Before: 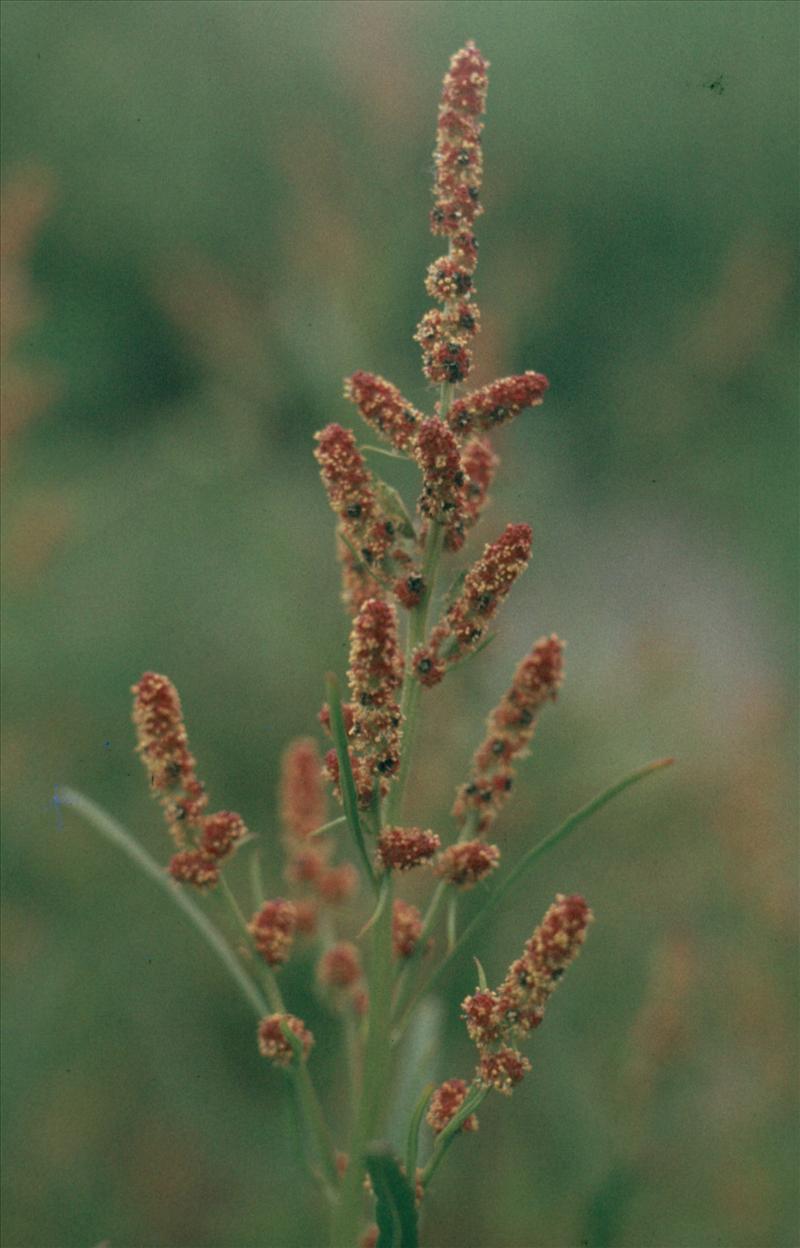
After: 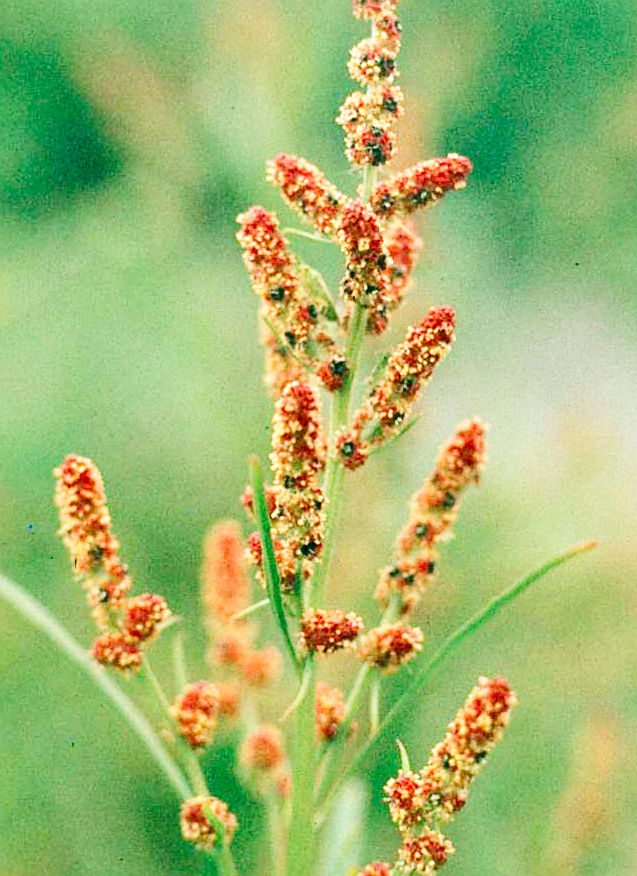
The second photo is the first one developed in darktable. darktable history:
sharpen: on, module defaults
crop: left 9.692%, top 17.427%, right 10.56%, bottom 12.317%
base curve: curves: ch0 [(0, 0.003) (0.001, 0.002) (0.006, 0.004) (0.02, 0.022) (0.048, 0.086) (0.094, 0.234) (0.162, 0.431) (0.258, 0.629) (0.385, 0.8) (0.548, 0.918) (0.751, 0.988) (1, 1)], preserve colors none
exposure: black level correction 0.001, exposure 0.498 EV, compensate highlight preservation false
contrast brightness saturation: contrast 0.162, saturation 0.319
